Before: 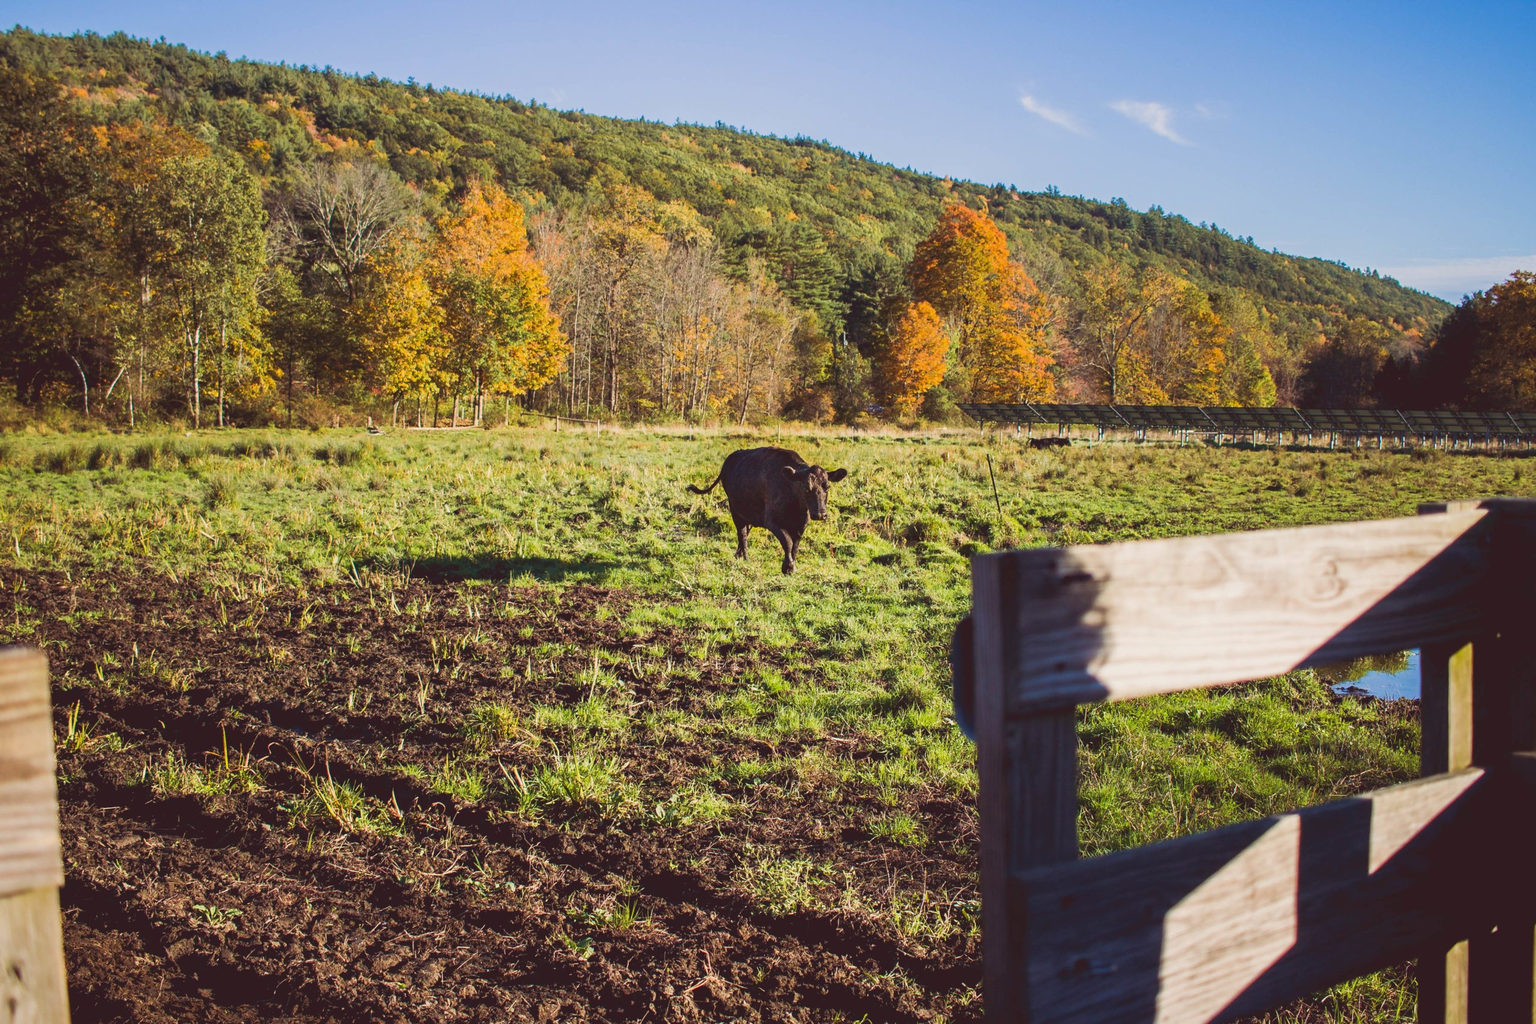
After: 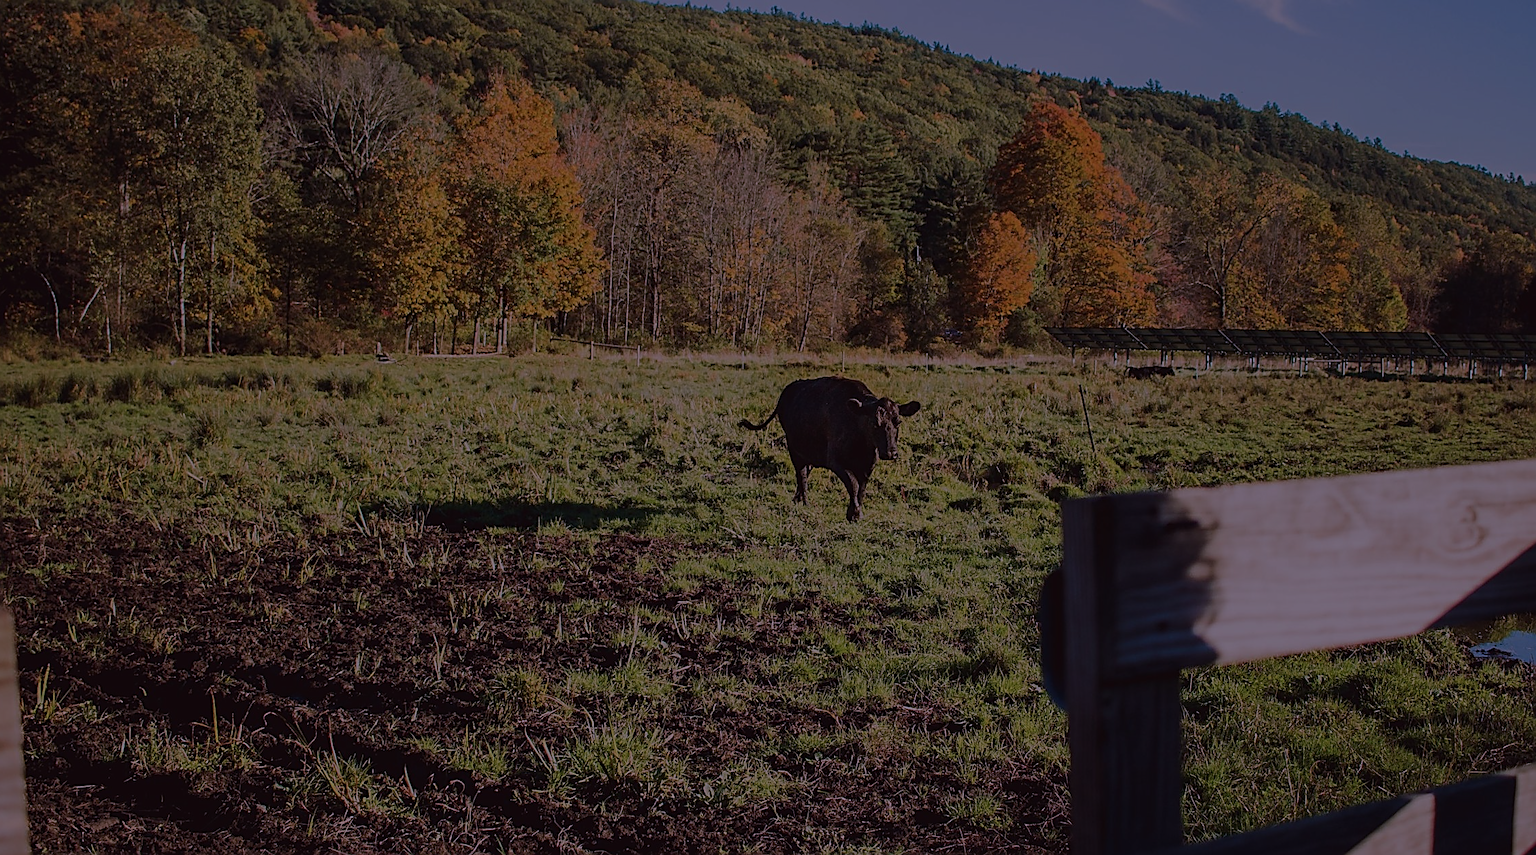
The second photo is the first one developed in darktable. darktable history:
crop and rotate: left 2.354%, top 11.296%, right 9.491%, bottom 15.018%
exposure: exposure -2.445 EV, compensate highlight preservation false
color correction: highlights a* 15.24, highlights b* -24.4
sharpen: amount 0.896
